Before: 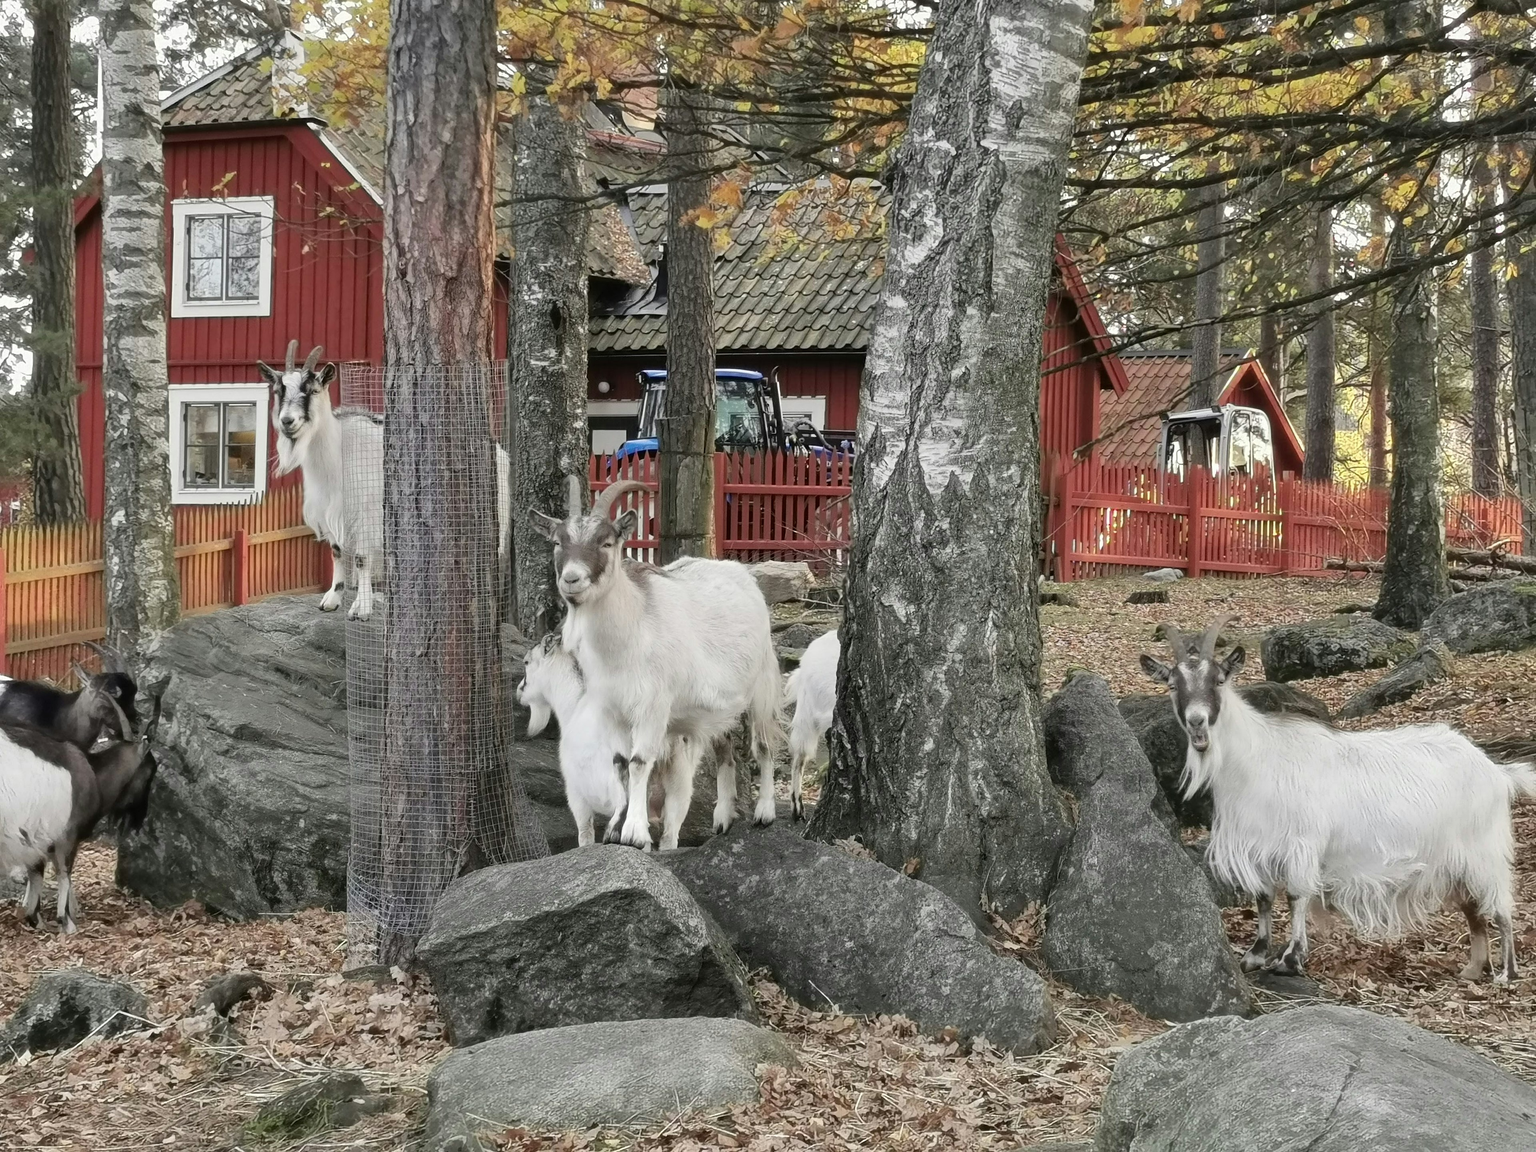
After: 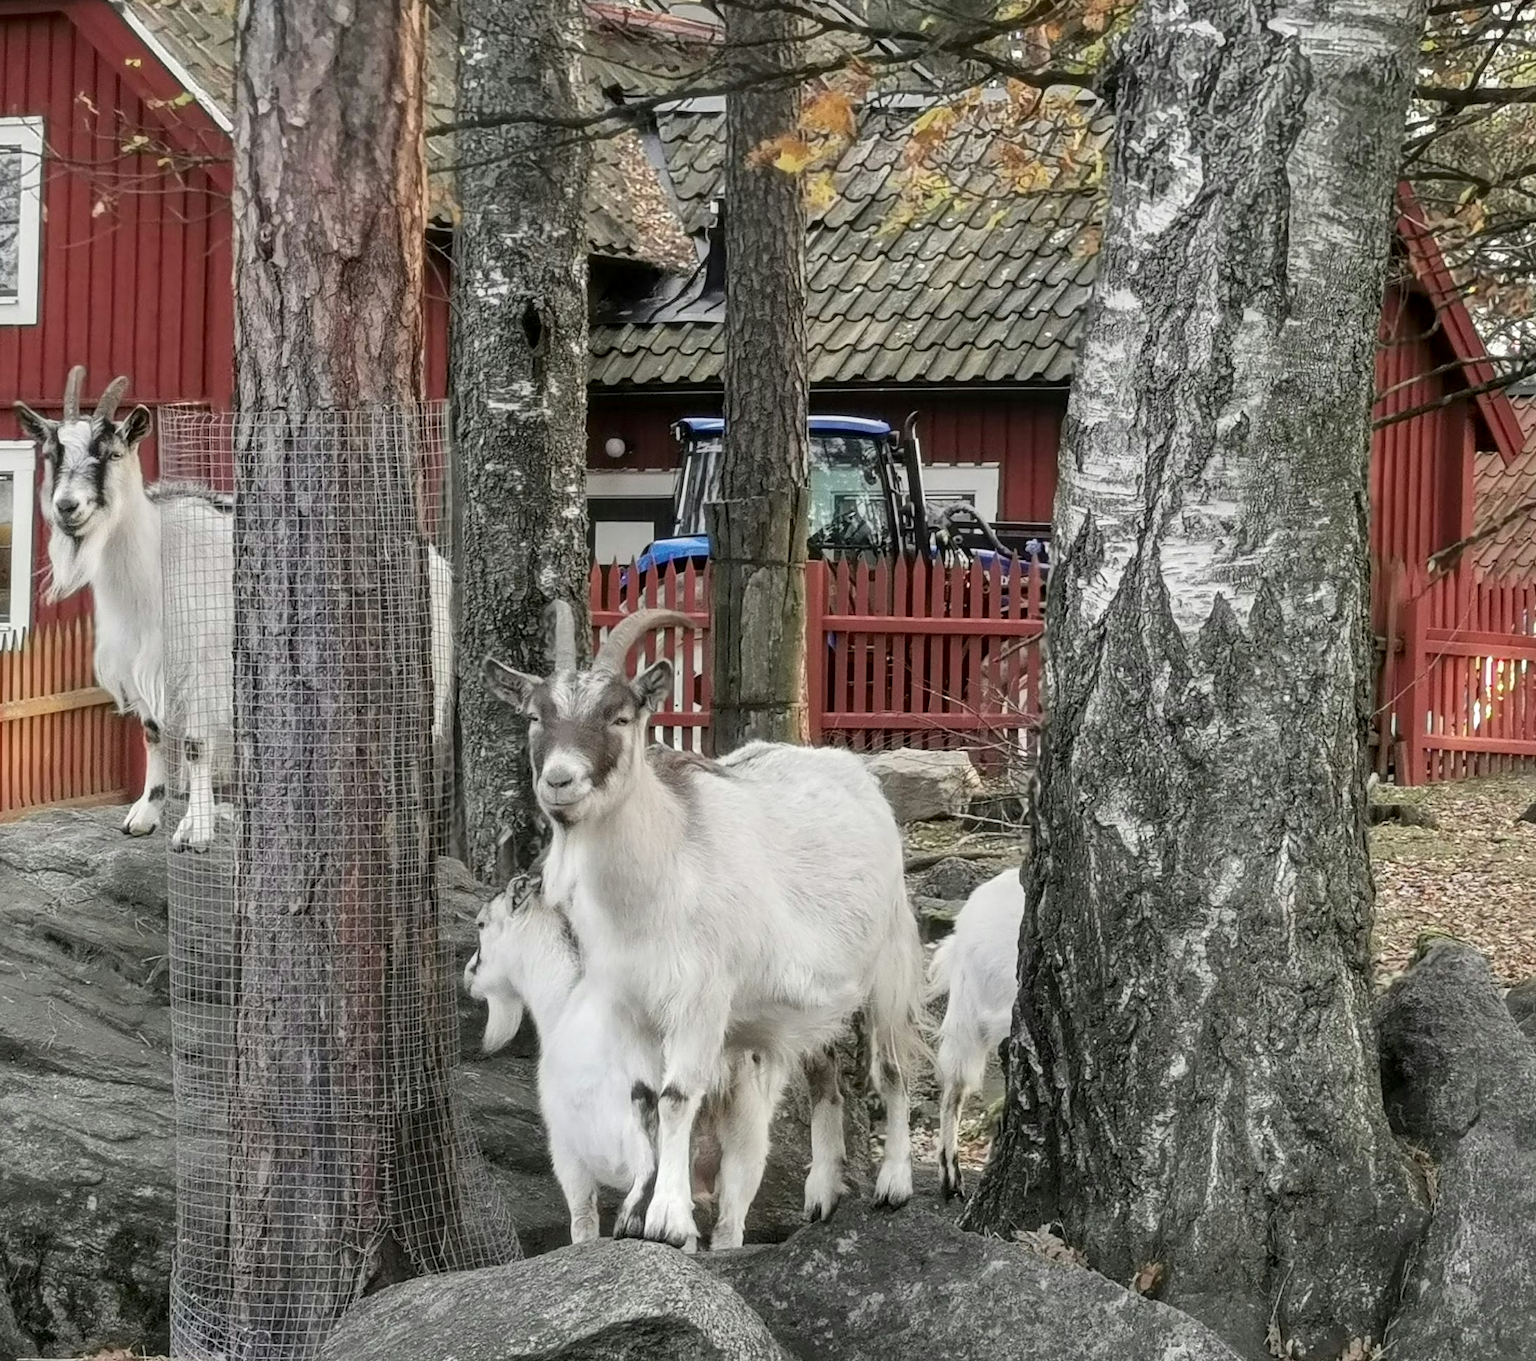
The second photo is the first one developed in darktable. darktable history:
local contrast: on, module defaults
crop: left 16.202%, top 11.208%, right 26.045%, bottom 20.557%
